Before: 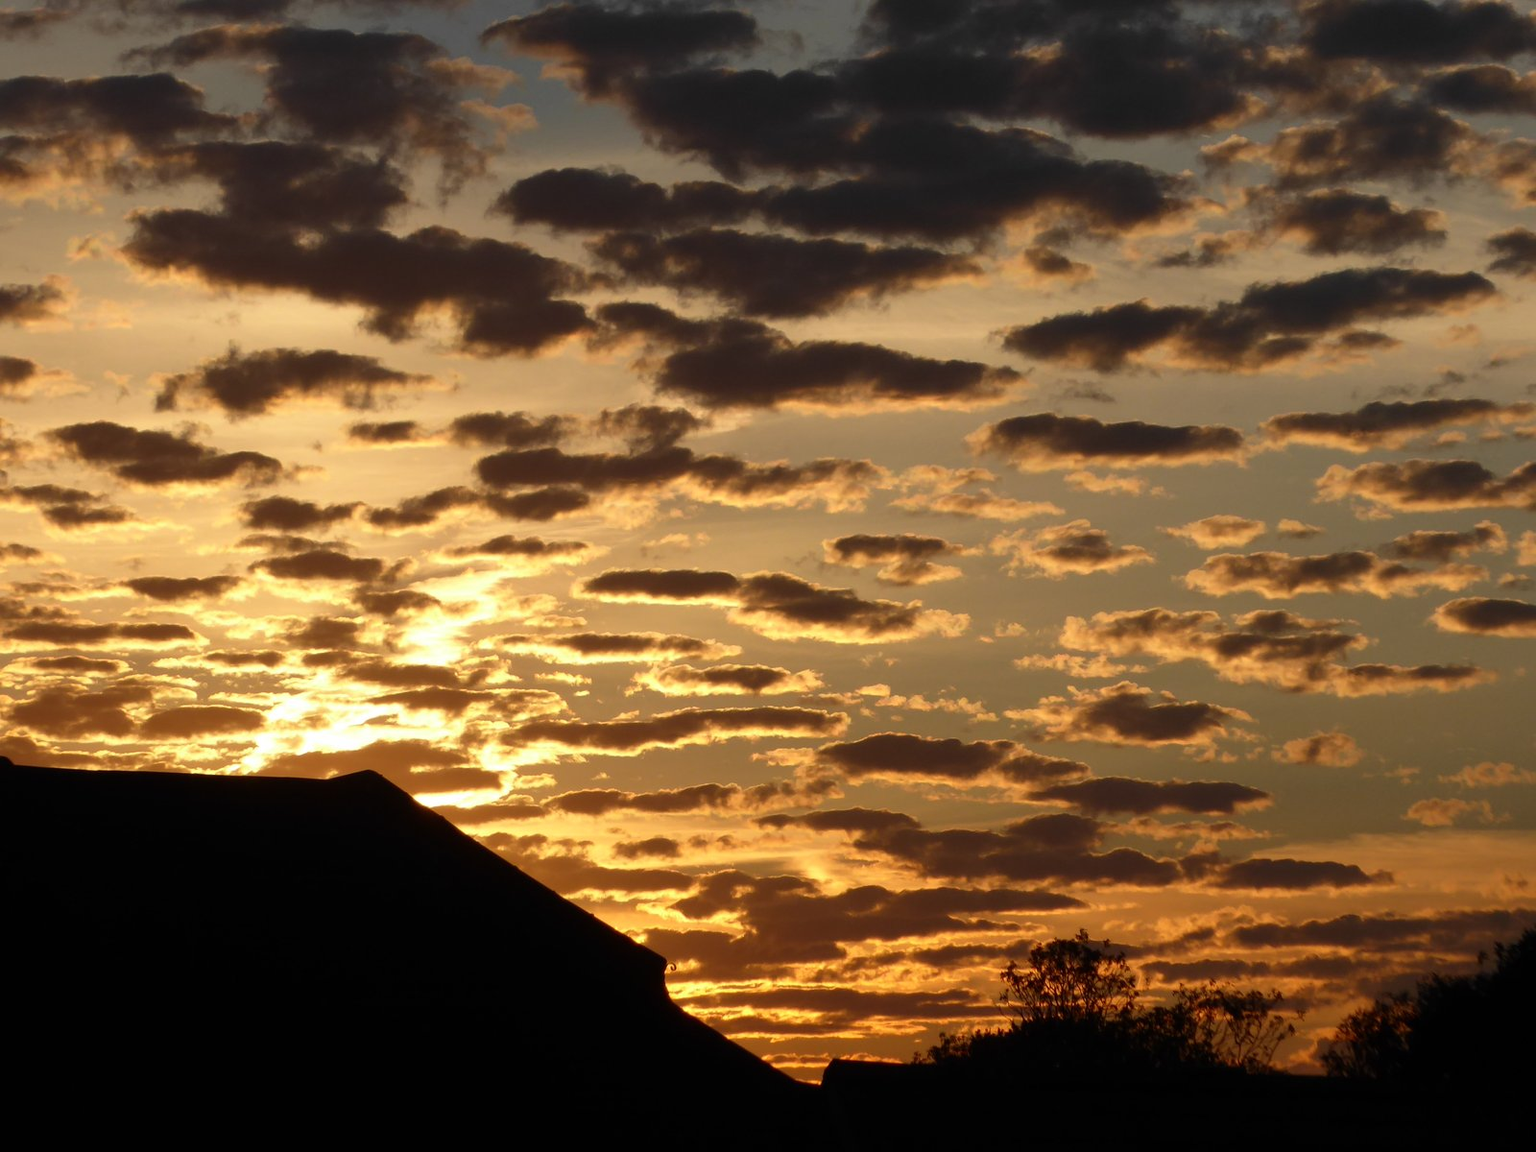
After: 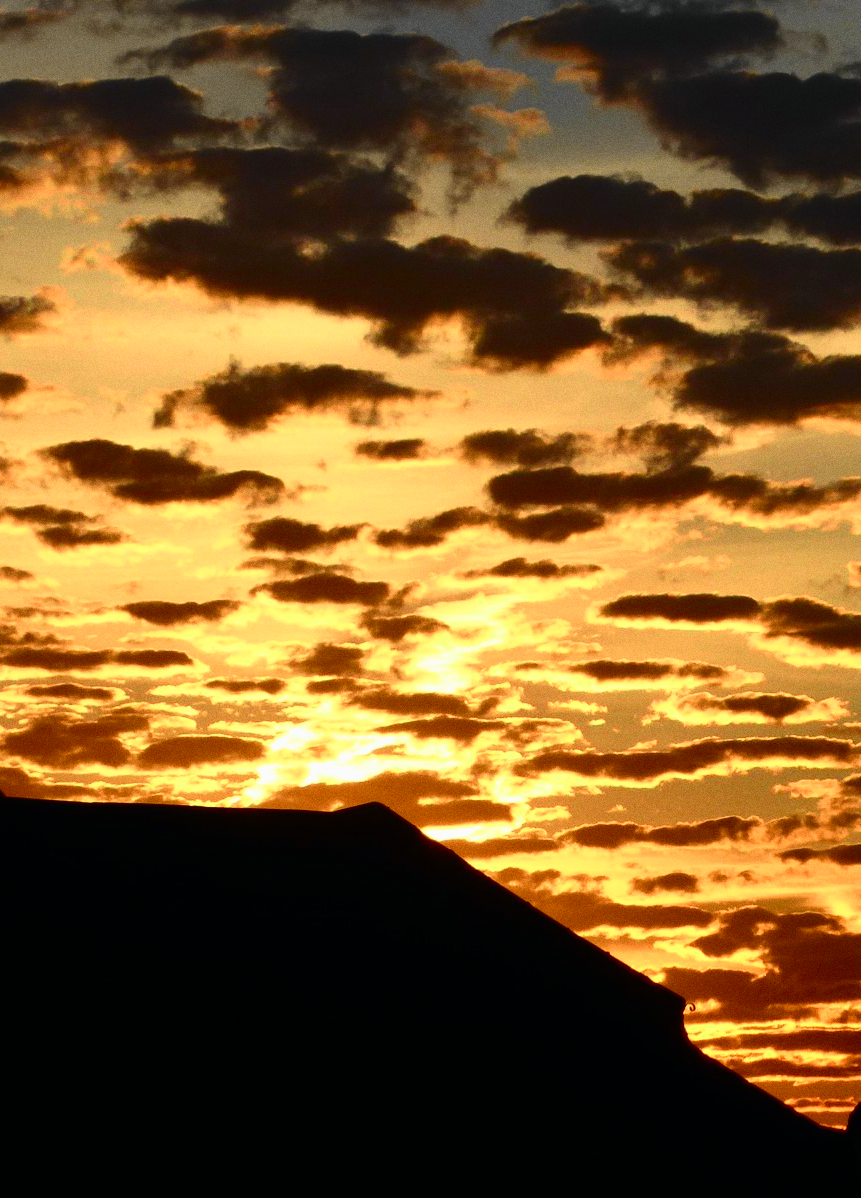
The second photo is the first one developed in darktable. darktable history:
crop: left 0.587%, right 45.588%, bottom 0.086%
grain: coarseness 0.09 ISO
tone curve: curves: ch0 [(0, 0) (0.187, 0.12) (0.384, 0.363) (0.618, 0.698) (0.754, 0.857) (0.875, 0.956) (1, 0.987)]; ch1 [(0, 0) (0.402, 0.36) (0.476, 0.466) (0.501, 0.501) (0.518, 0.514) (0.564, 0.608) (0.614, 0.664) (0.692, 0.744) (1, 1)]; ch2 [(0, 0) (0.435, 0.412) (0.483, 0.481) (0.503, 0.503) (0.522, 0.535) (0.563, 0.601) (0.627, 0.699) (0.699, 0.753) (0.997, 0.858)], color space Lab, independent channels
